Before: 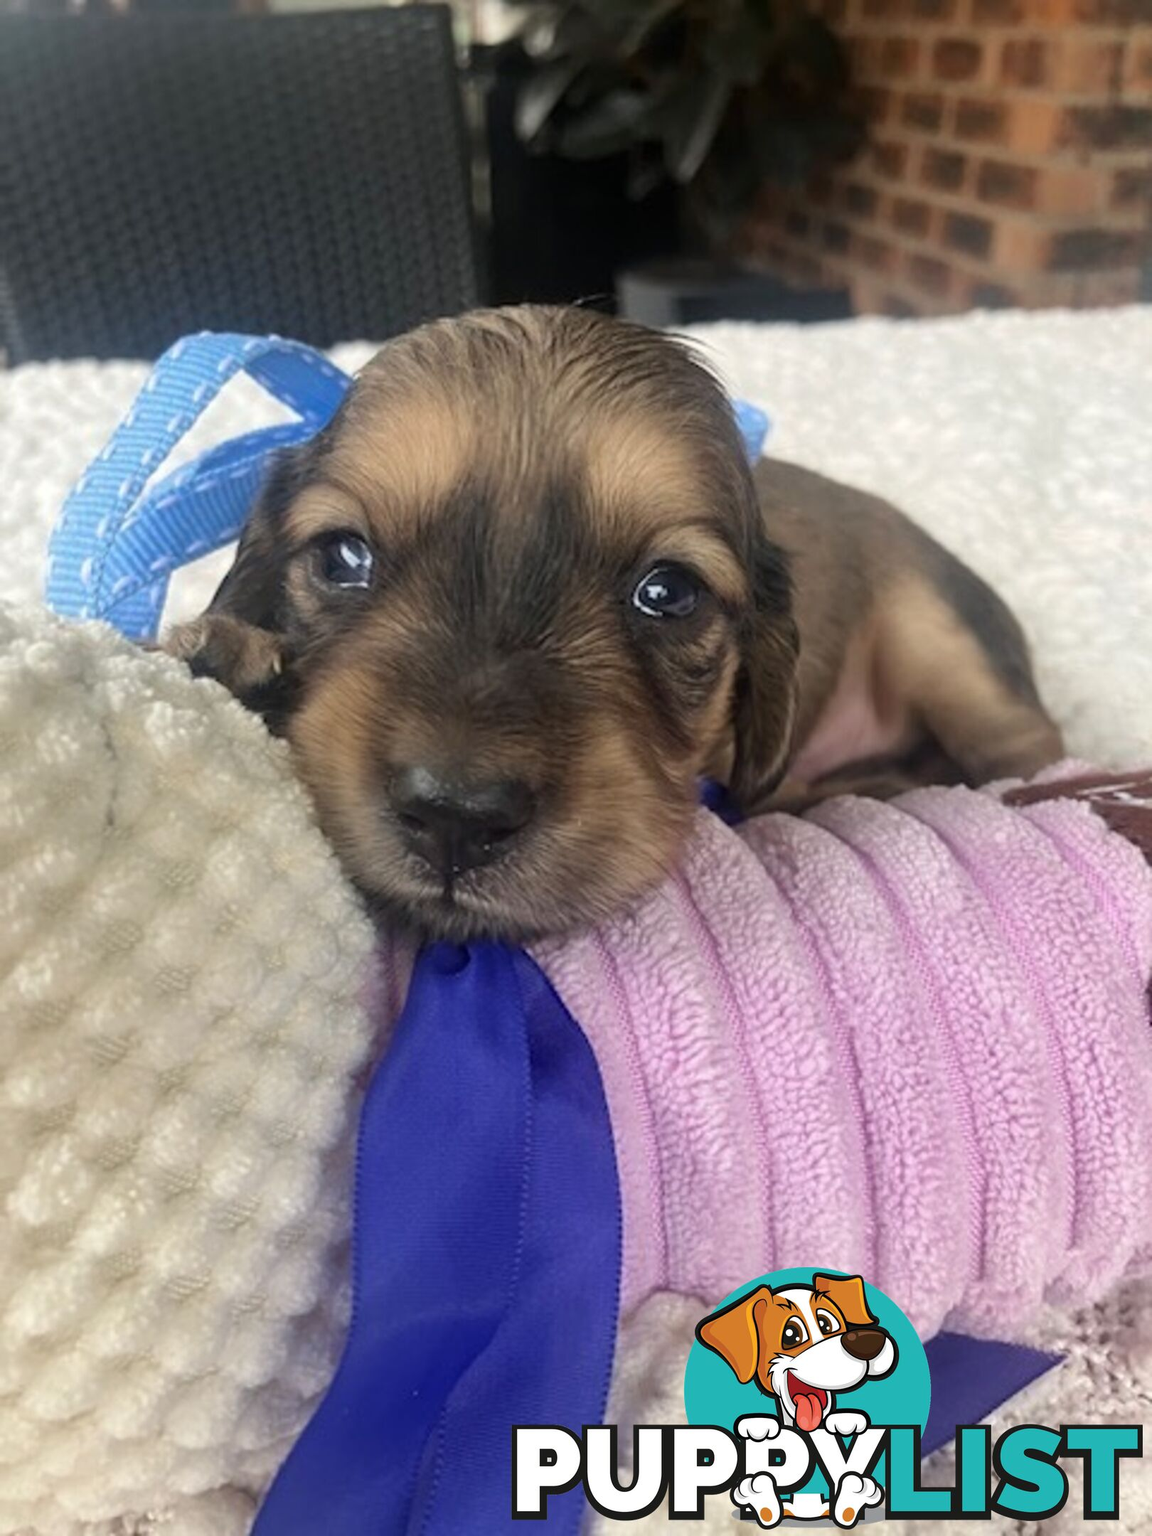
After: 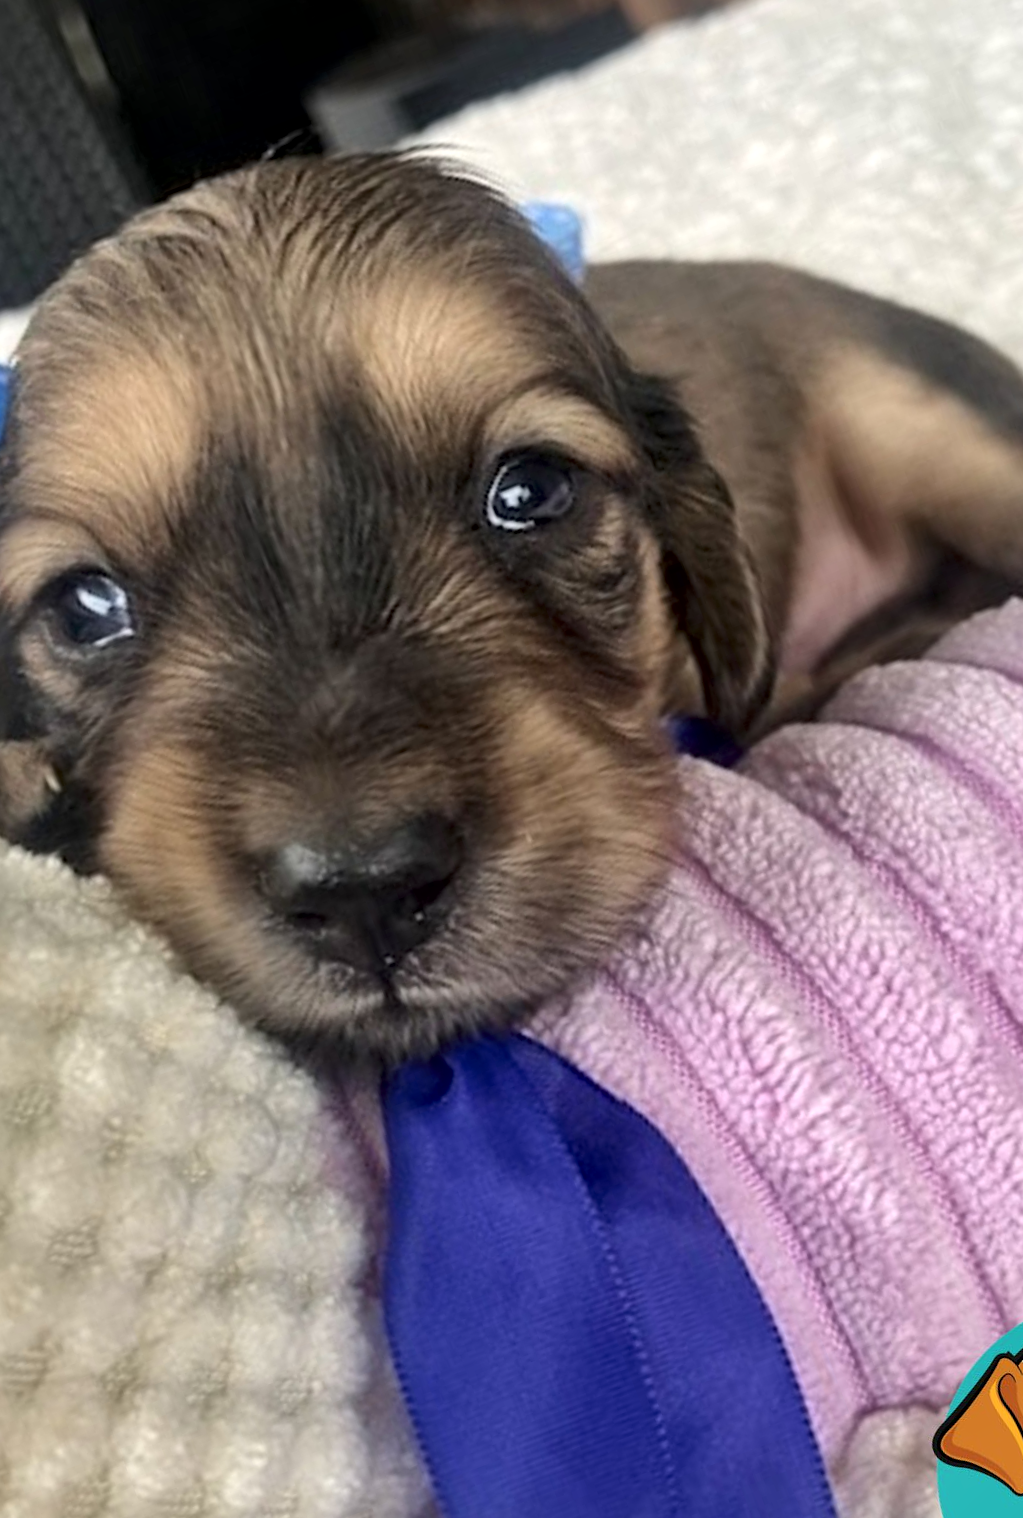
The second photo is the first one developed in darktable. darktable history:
crop and rotate: angle 20.68°, left 6.91%, right 4.237%, bottom 1.099%
local contrast: mode bilateral grid, contrast 25, coarseness 60, detail 151%, midtone range 0.2
